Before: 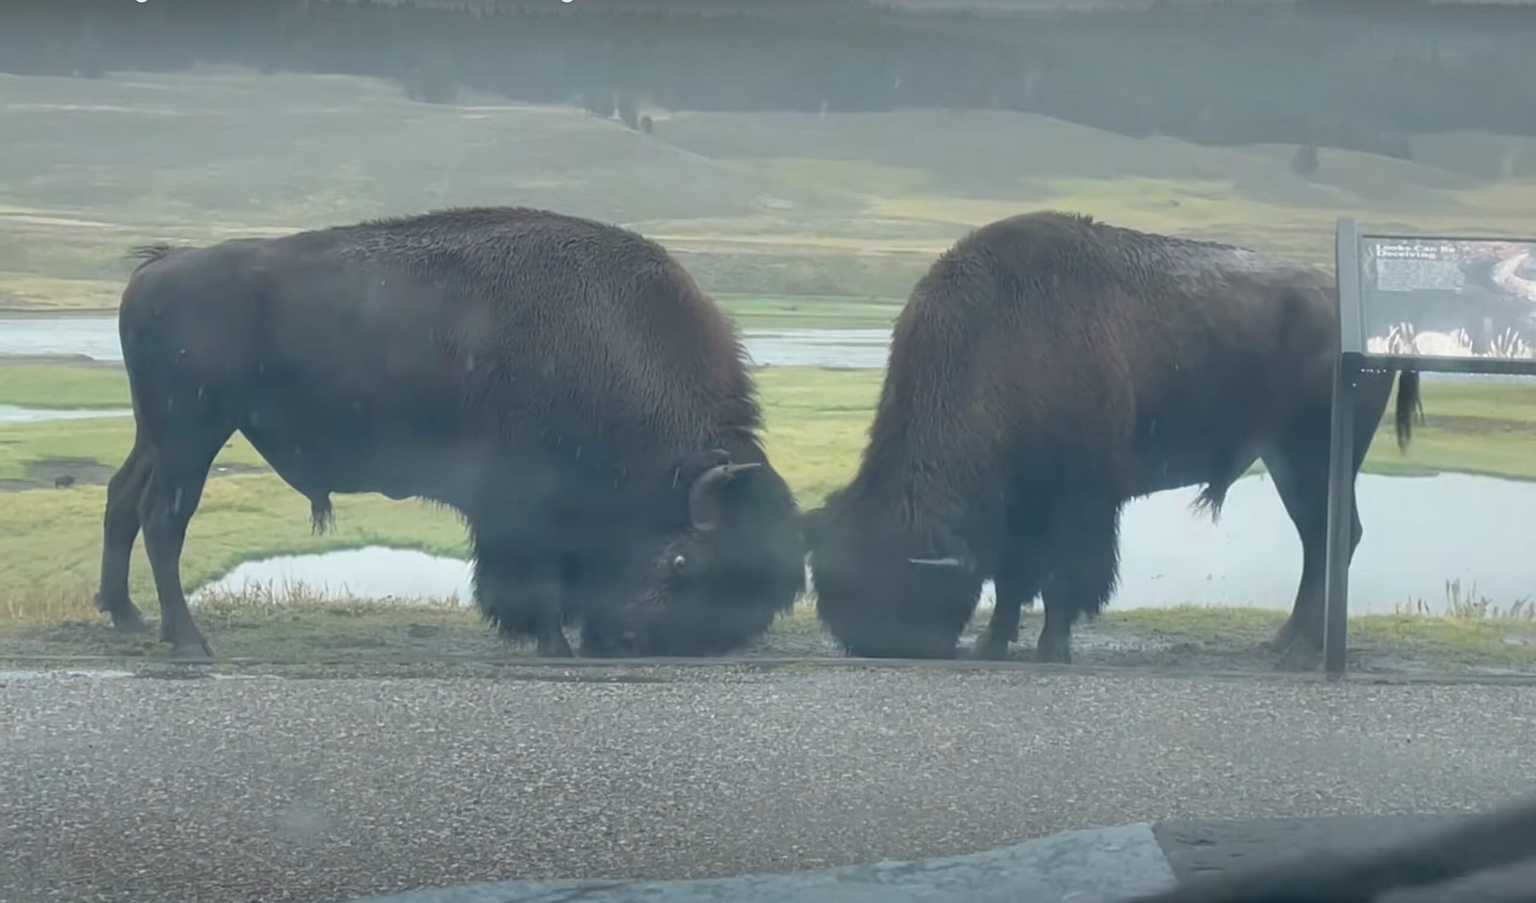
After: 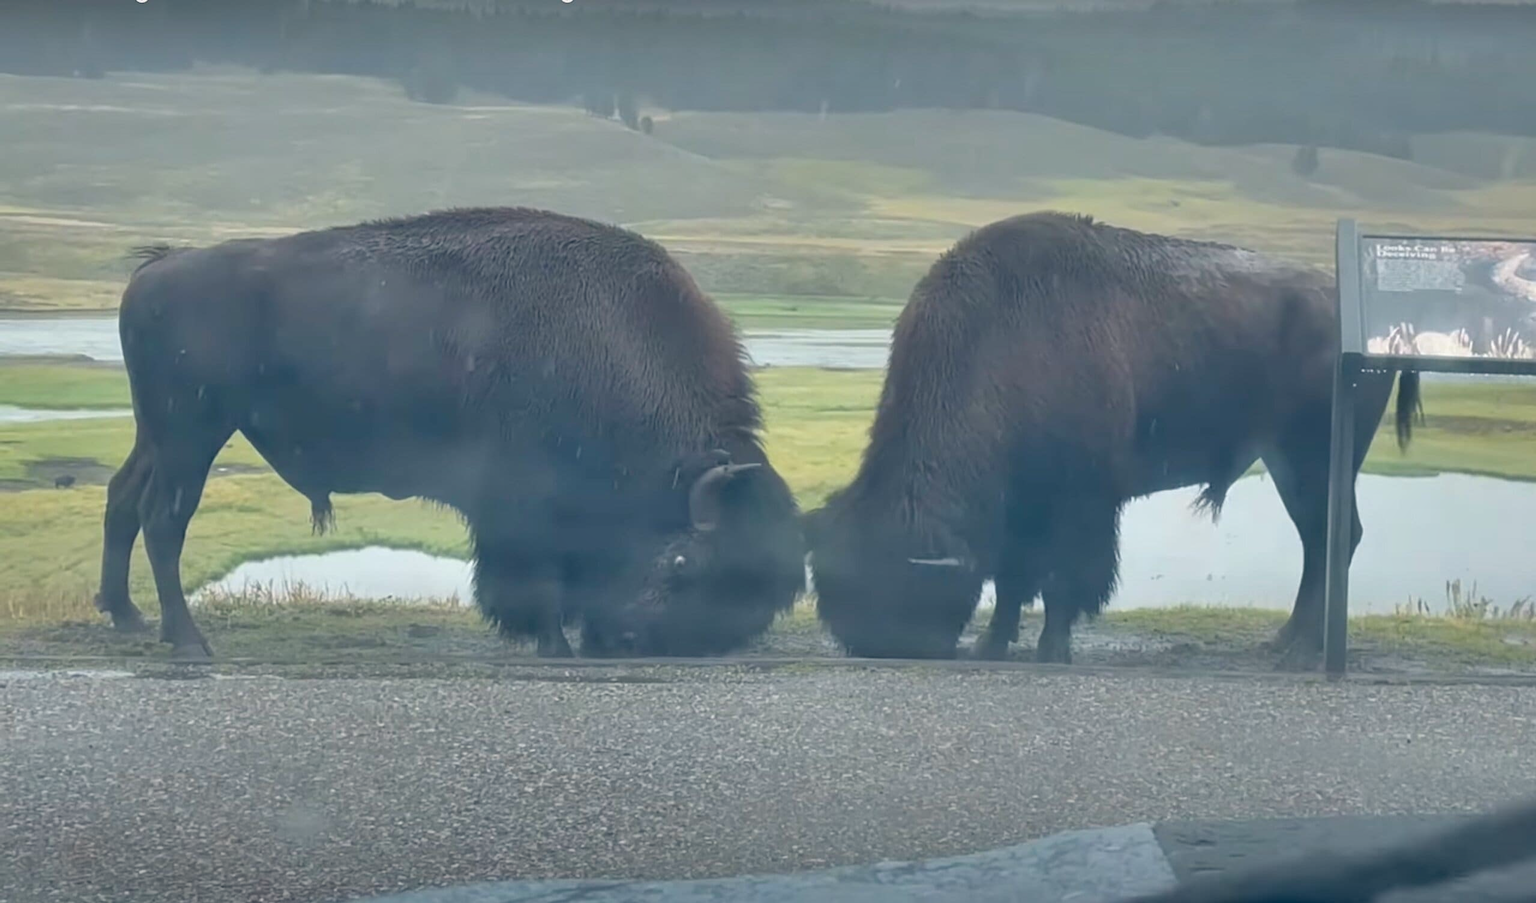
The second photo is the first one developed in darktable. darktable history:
shadows and highlights: low approximation 0.01, soften with gaussian
color balance rgb: shadows lift › hue 87.51°, highlights gain › chroma 0.68%, highlights gain › hue 55.1°, global offset › chroma 0.13%, global offset › hue 253.66°, linear chroma grading › global chroma 0.5%, perceptual saturation grading › global saturation 16.38%
